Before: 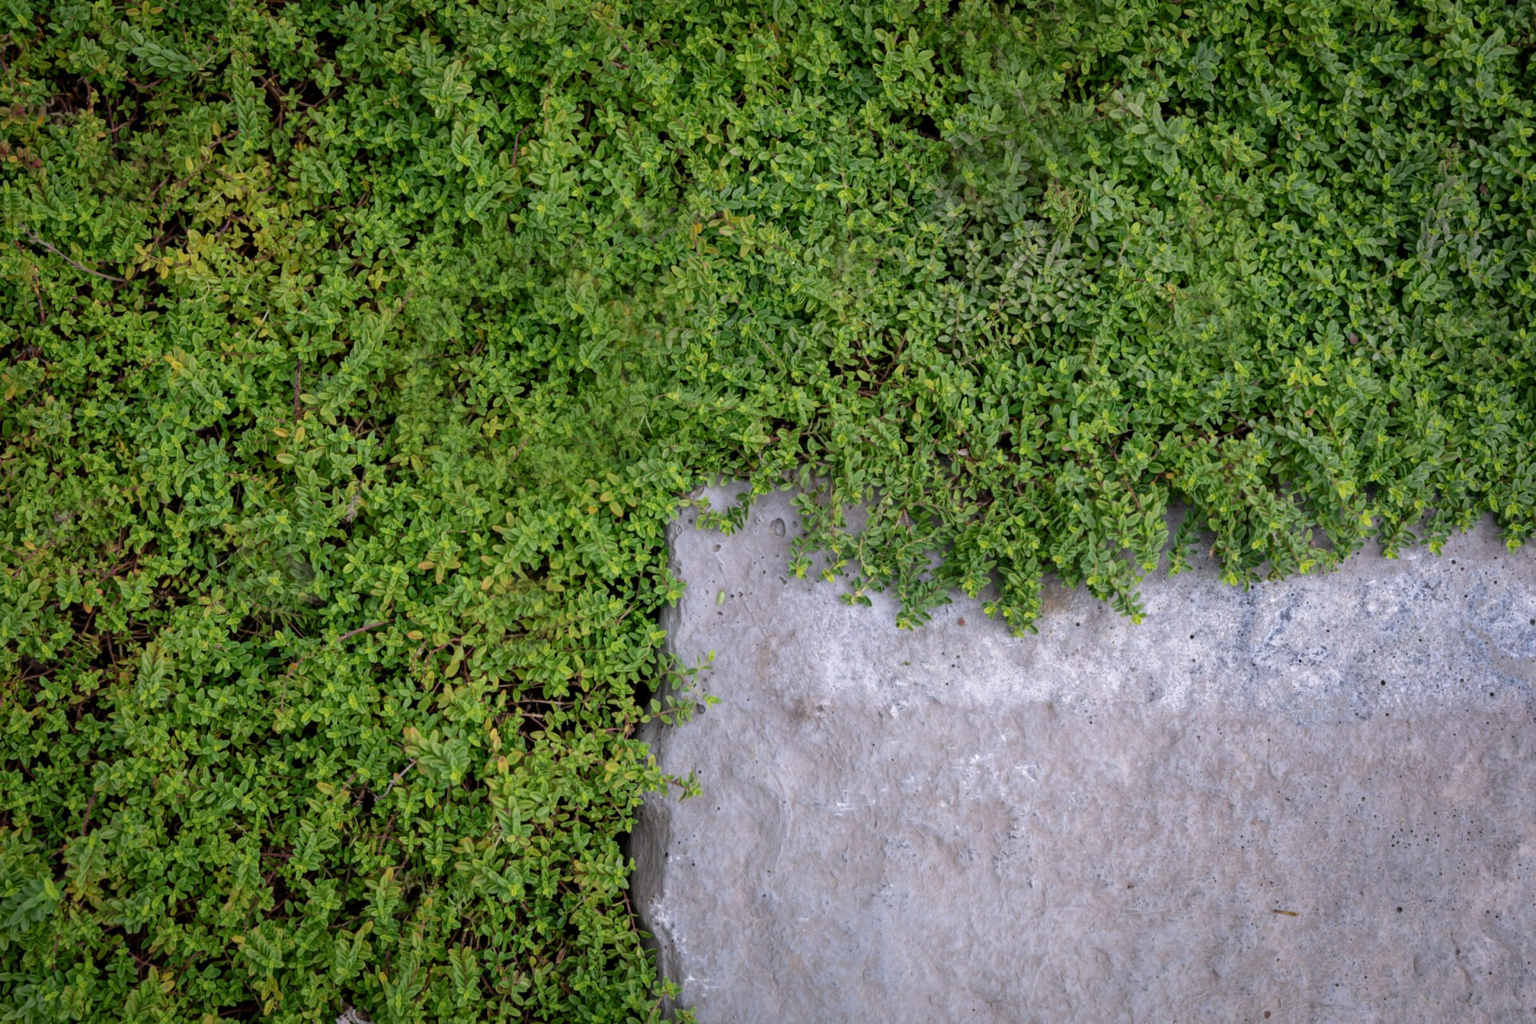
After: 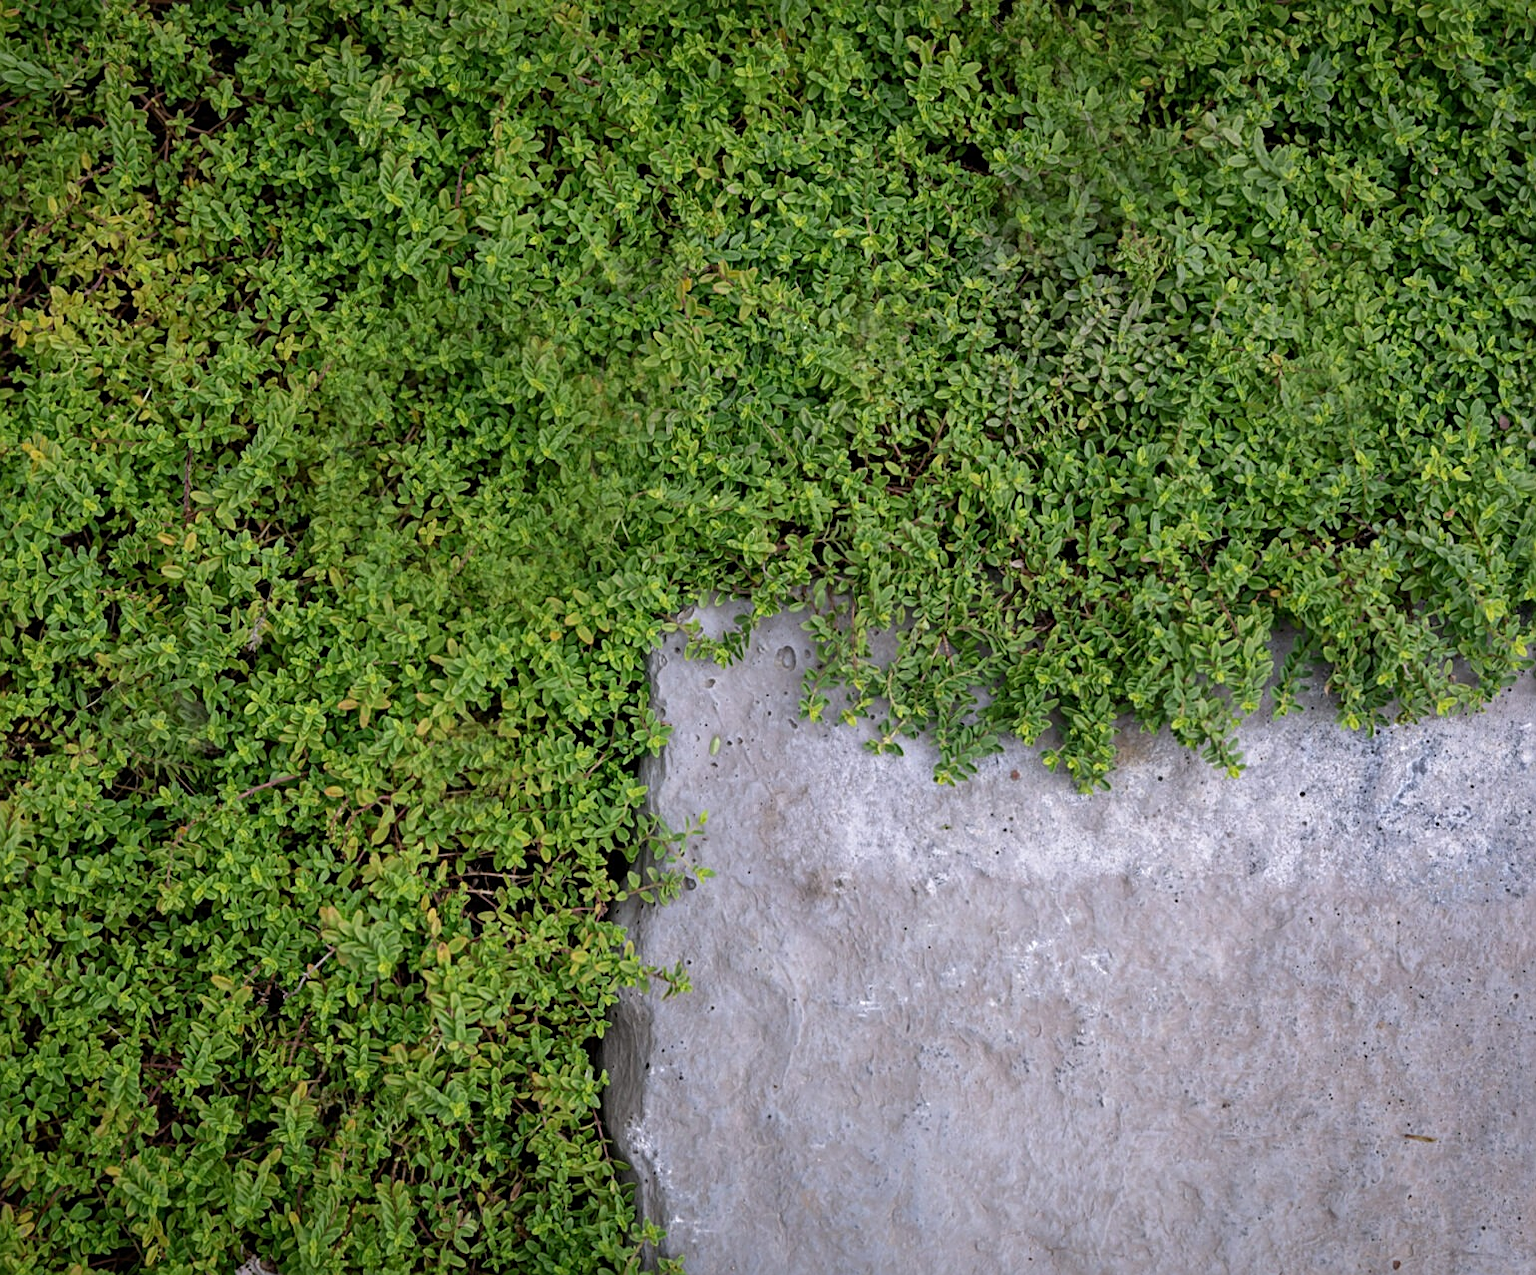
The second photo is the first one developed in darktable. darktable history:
sharpen: on, module defaults
crop and rotate: left 9.603%, right 10.148%
